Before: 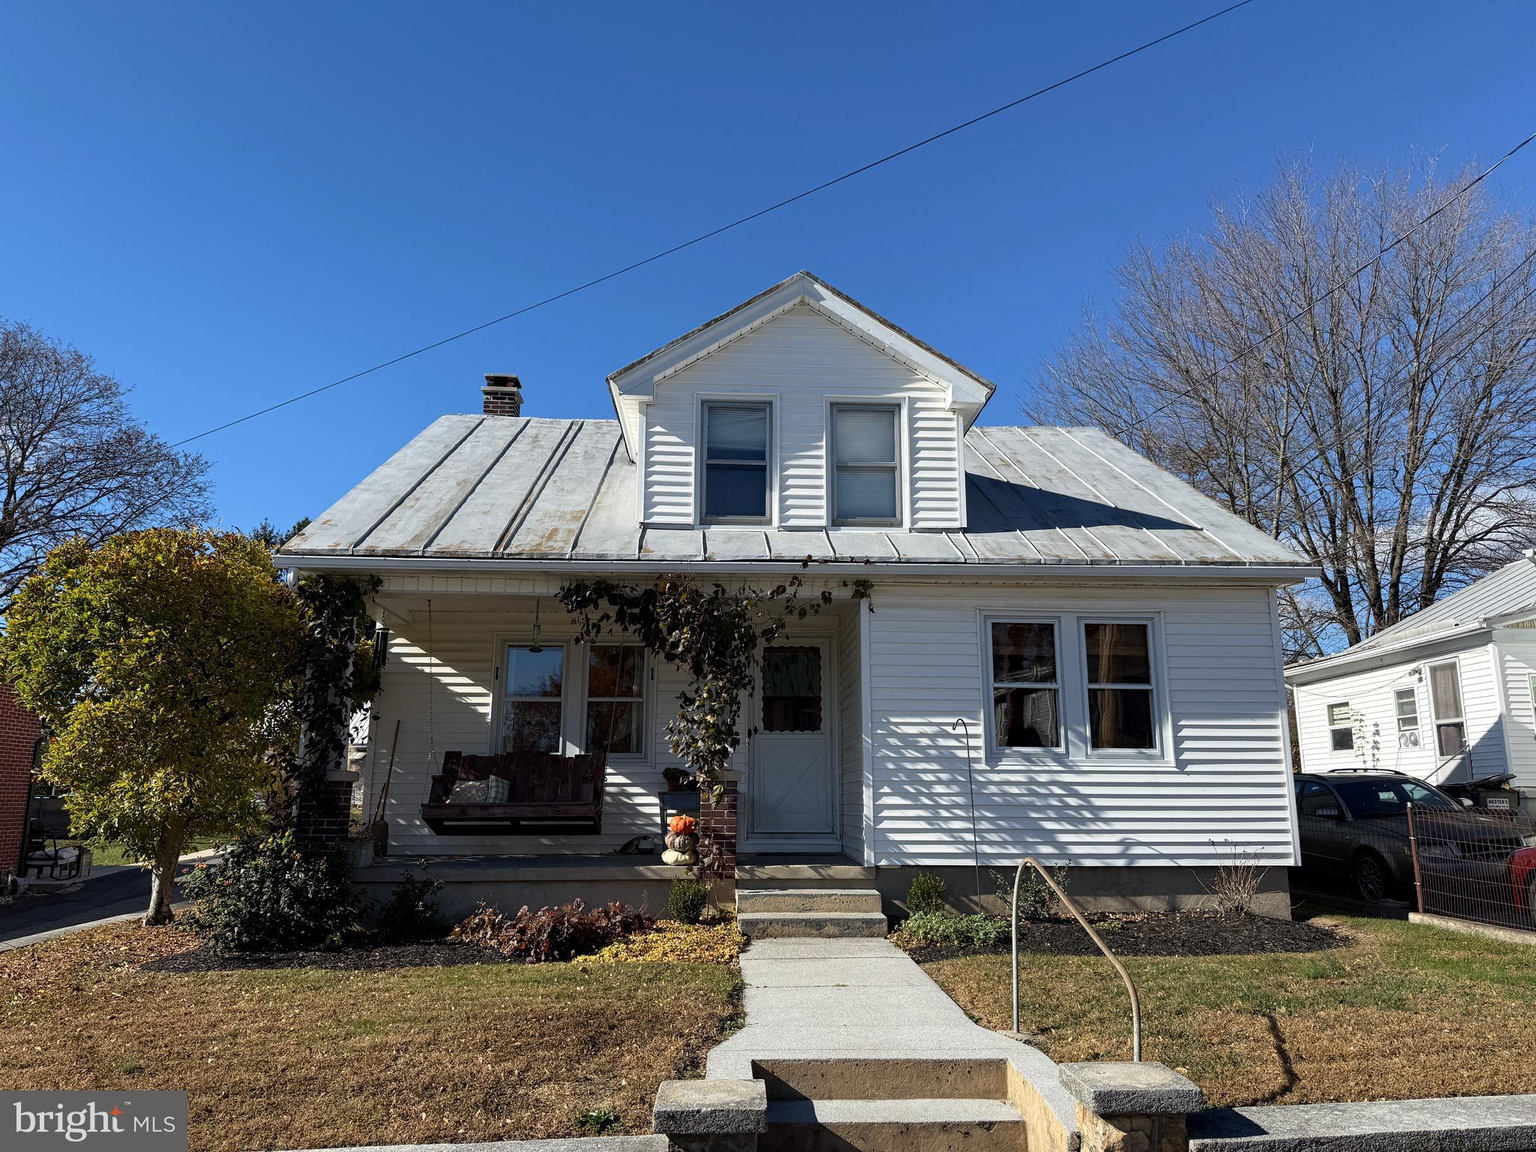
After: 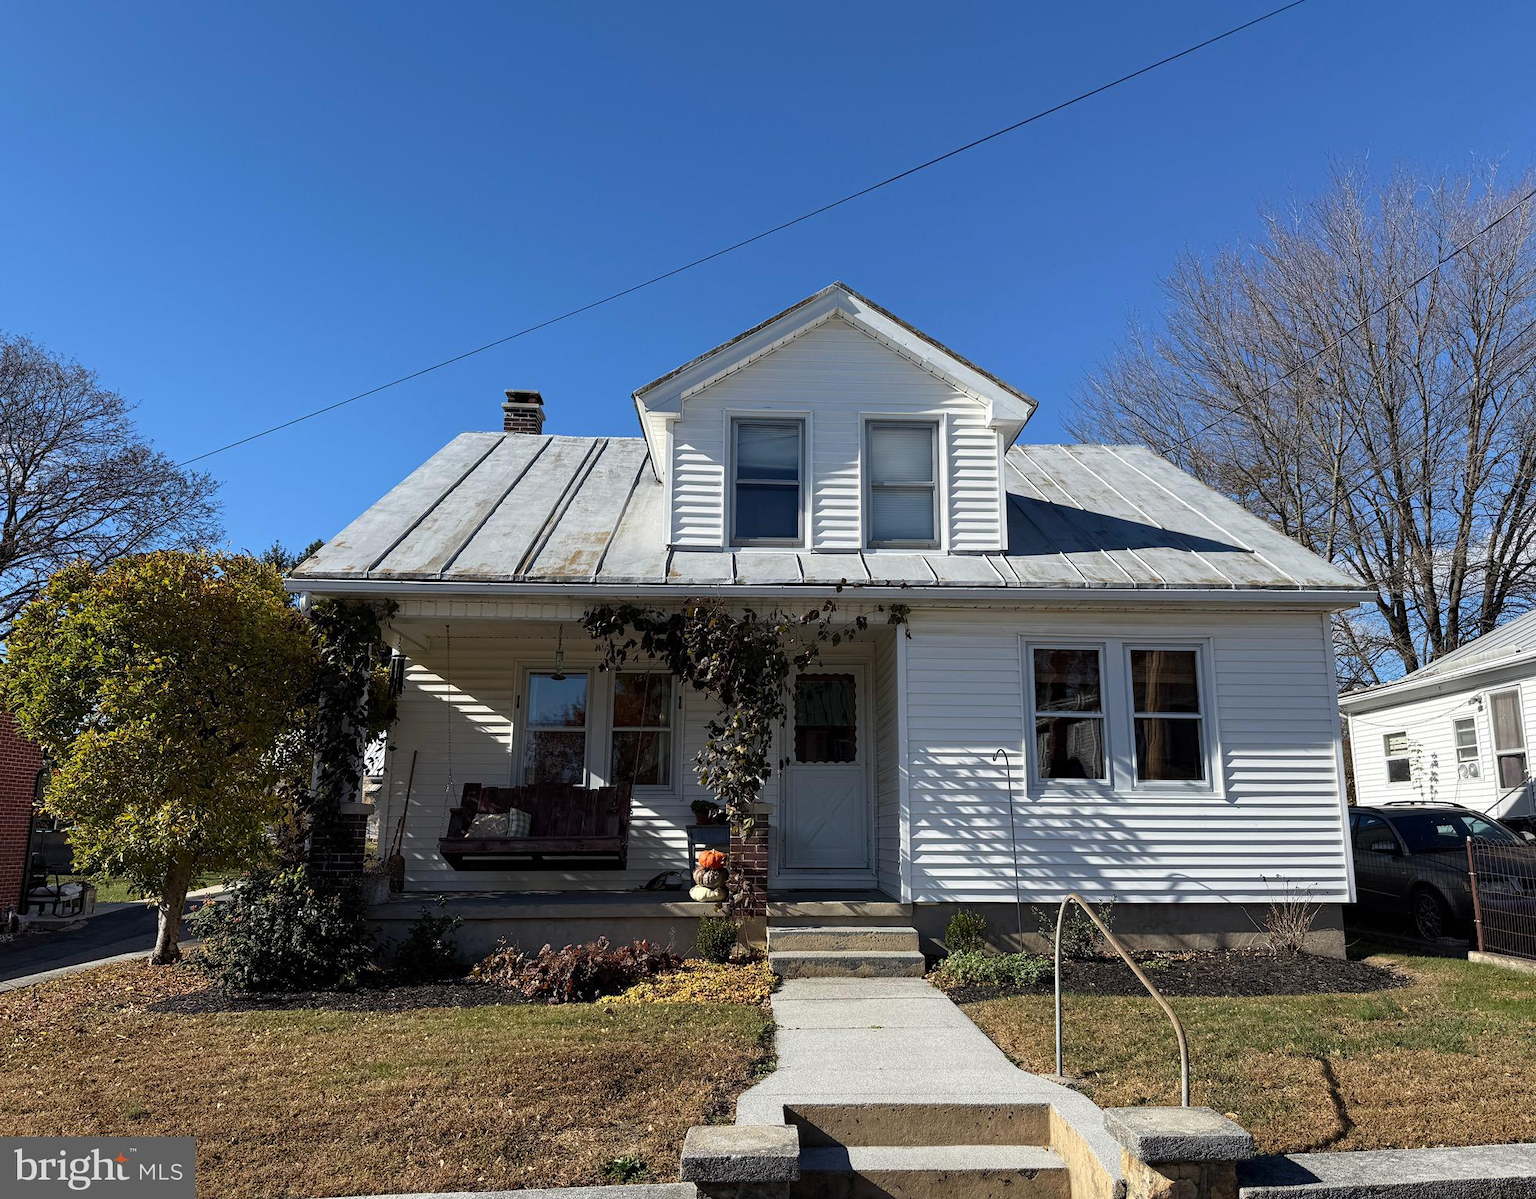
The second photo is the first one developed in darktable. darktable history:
crop: right 4.007%, bottom 0.04%
